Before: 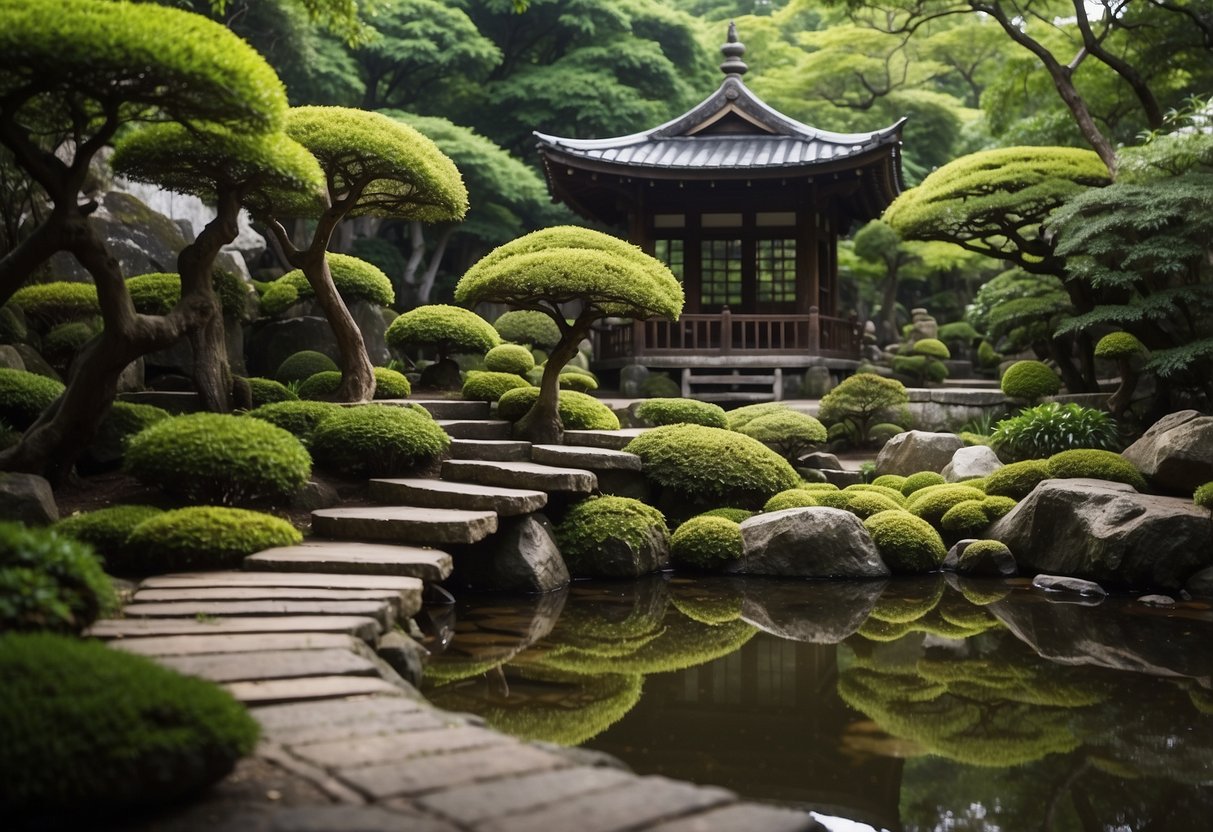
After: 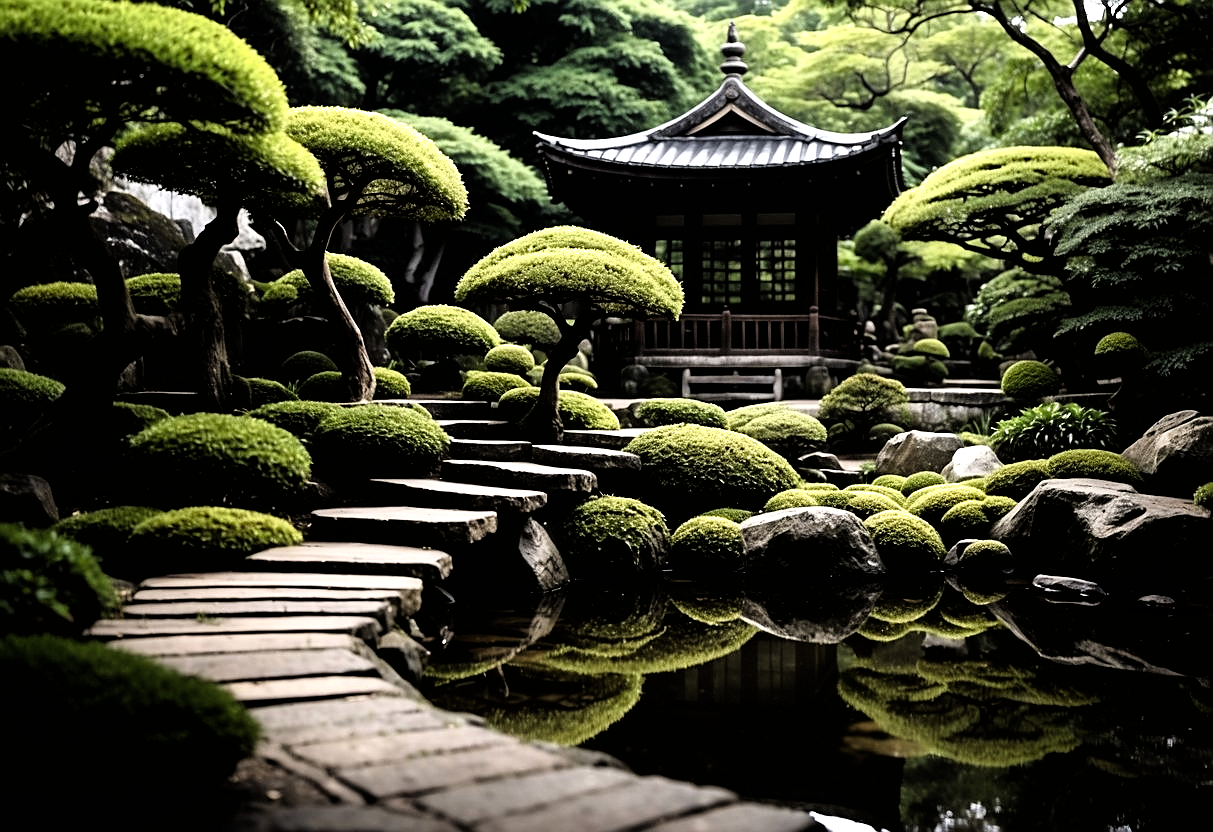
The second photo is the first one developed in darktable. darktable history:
sharpen: amount 0.467
levels: levels [0, 0.476, 0.951]
tone equalizer: mask exposure compensation -0.499 EV
filmic rgb: black relative exposure -3.62 EV, white relative exposure 2.17 EV, hardness 3.62
